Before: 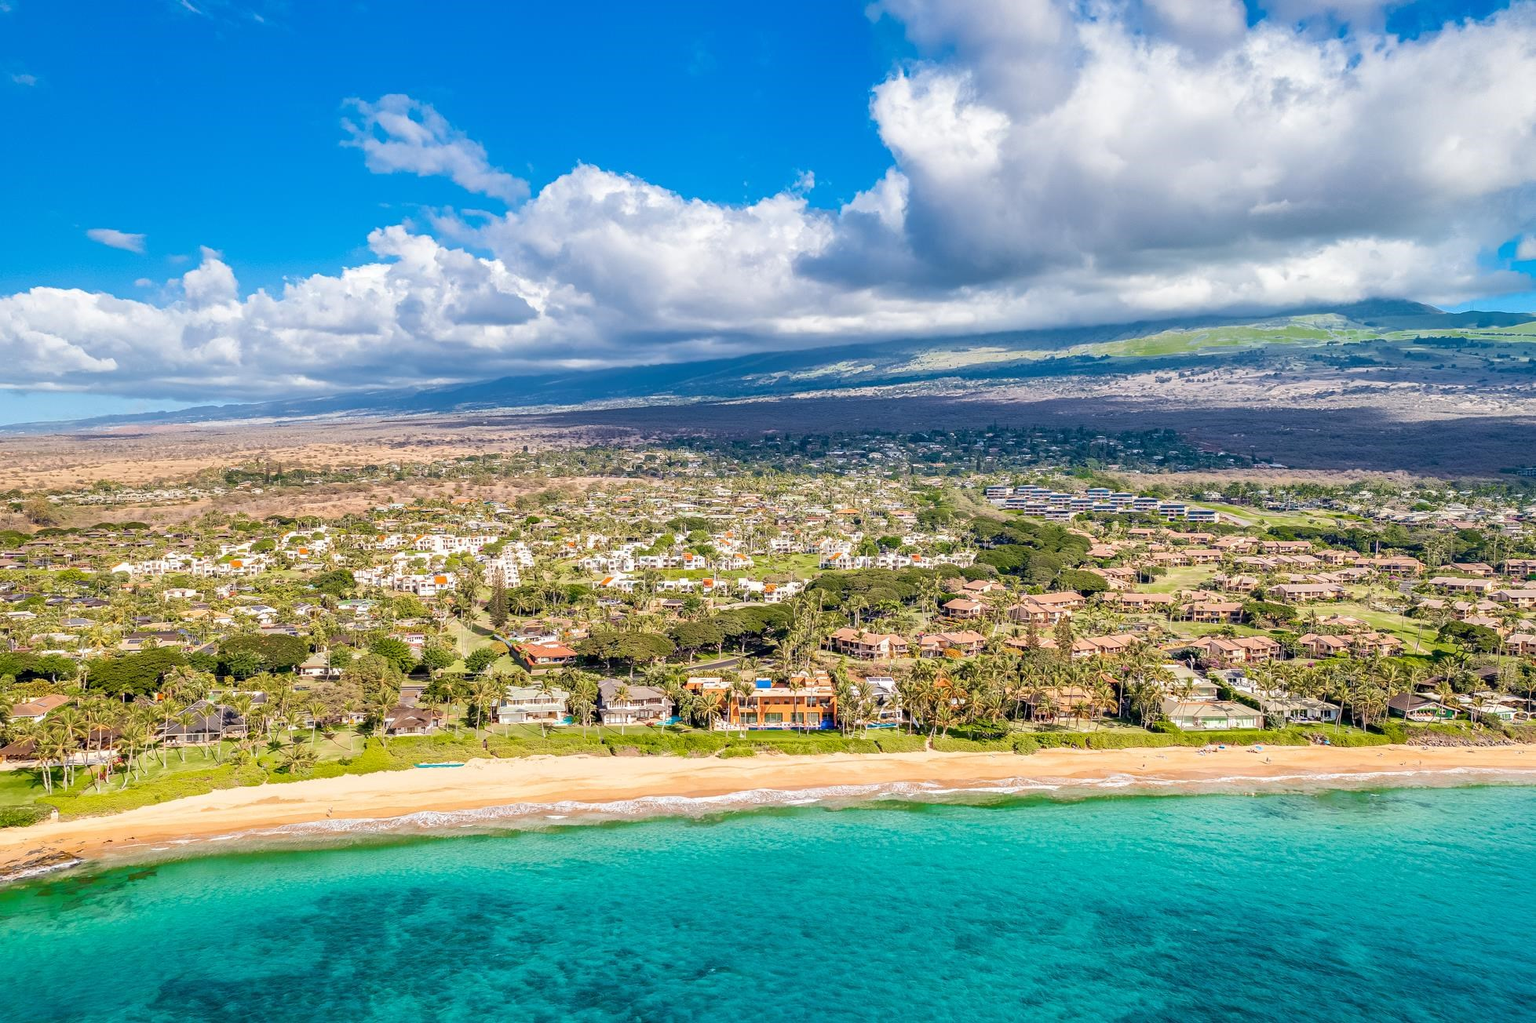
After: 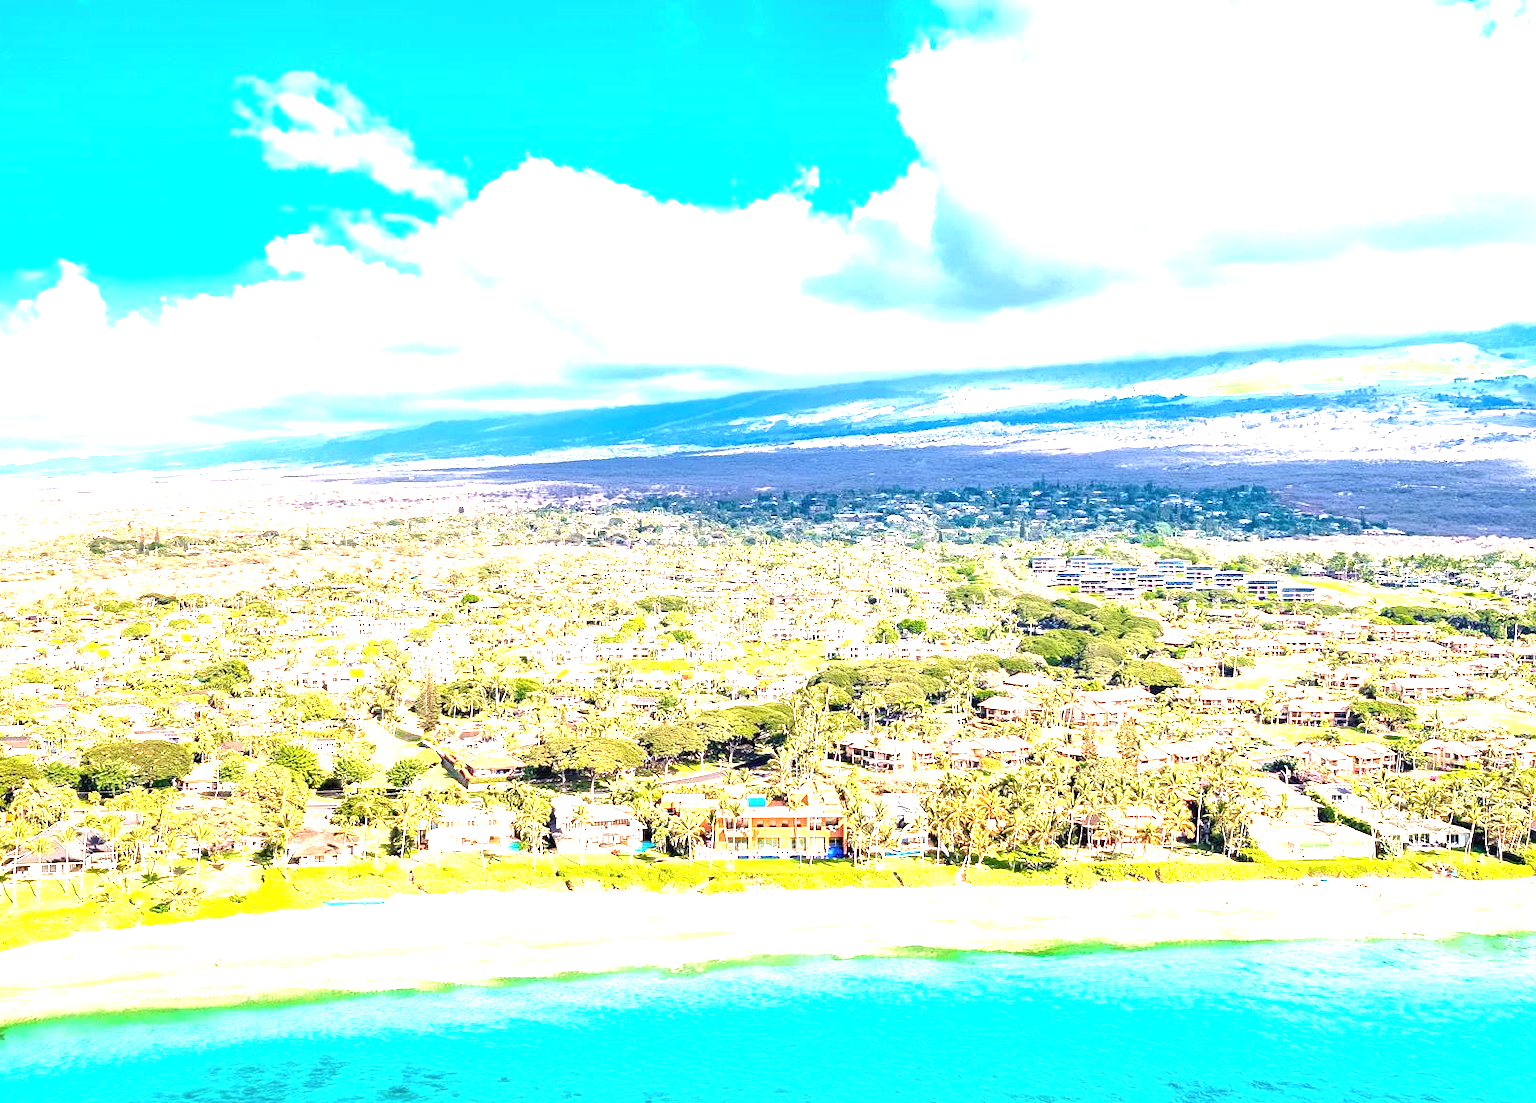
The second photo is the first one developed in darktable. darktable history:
crop: left 9.992%, top 3.621%, right 9.225%, bottom 9.323%
exposure: black level correction 0, exposure 2.109 EV, compensate exposure bias true, compensate highlight preservation false
tone curve: curves: ch0 [(0, 0) (0.003, 0.003) (0.011, 0.011) (0.025, 0.025) (0.044, 0.045) (0.069, 0.07) (0.1, 0.1) (0.136, 0.137) (0.177, 0.179) (0.224, 0.226) (0.277, 0.279) (0.335, 0.338) (0.399, 0.402) (0.468, 0.472) (0.543, 0.547) (0.623, 0.628) (0.709, 0.715) (0.801, 0.807) (0.898, 0.902) (1, 1)], color space Lab, independent channels, preserve colors none
